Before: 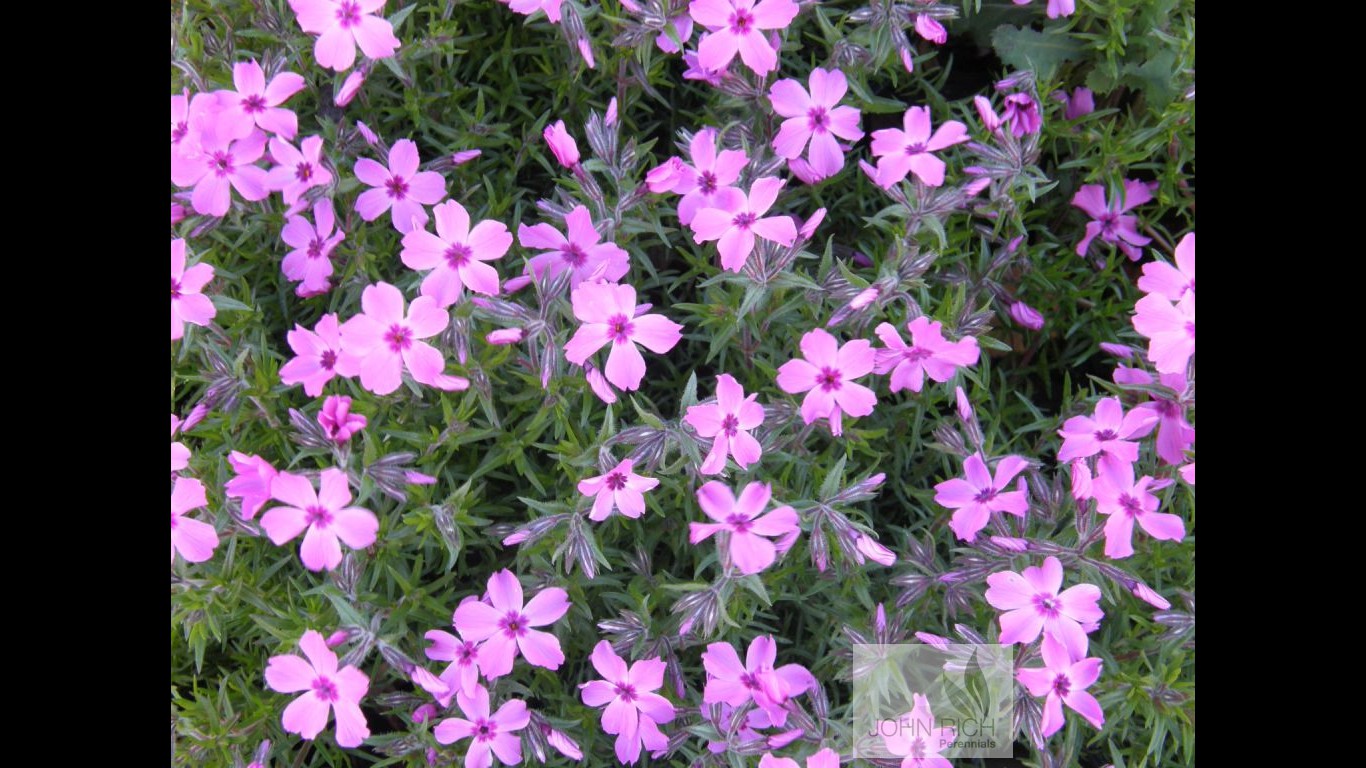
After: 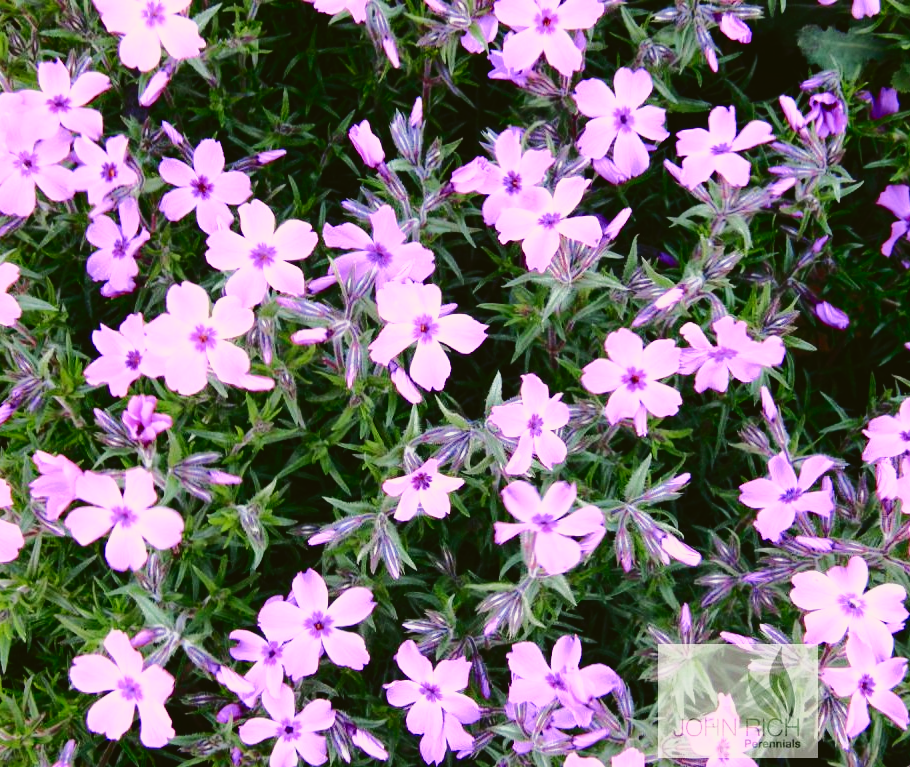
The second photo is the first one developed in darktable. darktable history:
tone curve: curves: ch0 [(0, 0.039) (0.194, 0.159) (0.469, 0.544) (0.693, 0.77) (0.751, 0.871) (1, 1)]; ch1 [(0, 0) (0.508, 0.506) (0.547, 0.563) (0.592, 0.631) (0.715, 0.706) (1, 1)]; ch2 [(0, 0) (0.243, 0.175) (0.362, 0.301) (0.492, 0.515) (0.544, 0.557) (0.595, 0.612) (0.631, 0.641) (1, 1)], color space Lab, independent channels, preserve colors none
shadows and highlights: radius 125.46, shadows 21.19, highlights -21.19, low approximation 0.01
sigmoid: contrast 1.81, skew -0.21, preserve hue 0%, red attenuation 0.1, red rotation 0.035, green attenuation 0.1, green rotation -0.017, blue attenuation 0.15, blue rotation -0.052, base primaries Rec2020
crop and rotate: left 14.292%, right 19.041%
